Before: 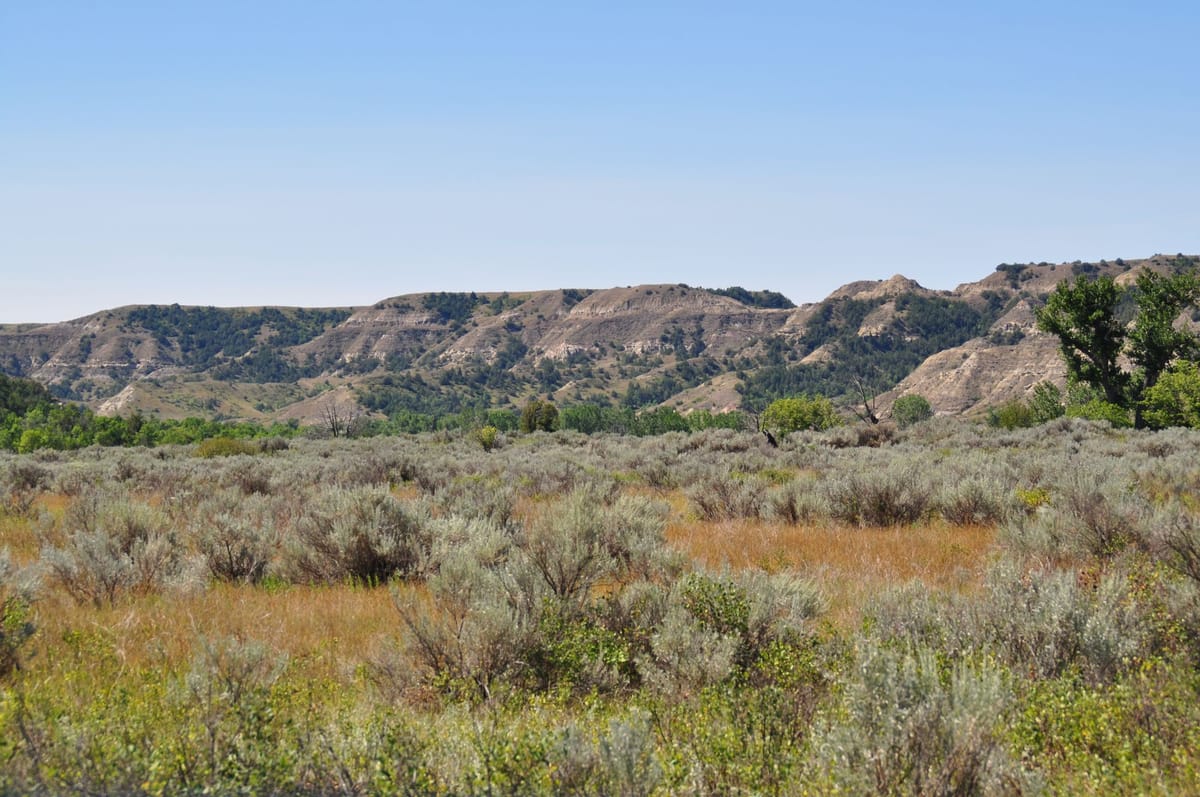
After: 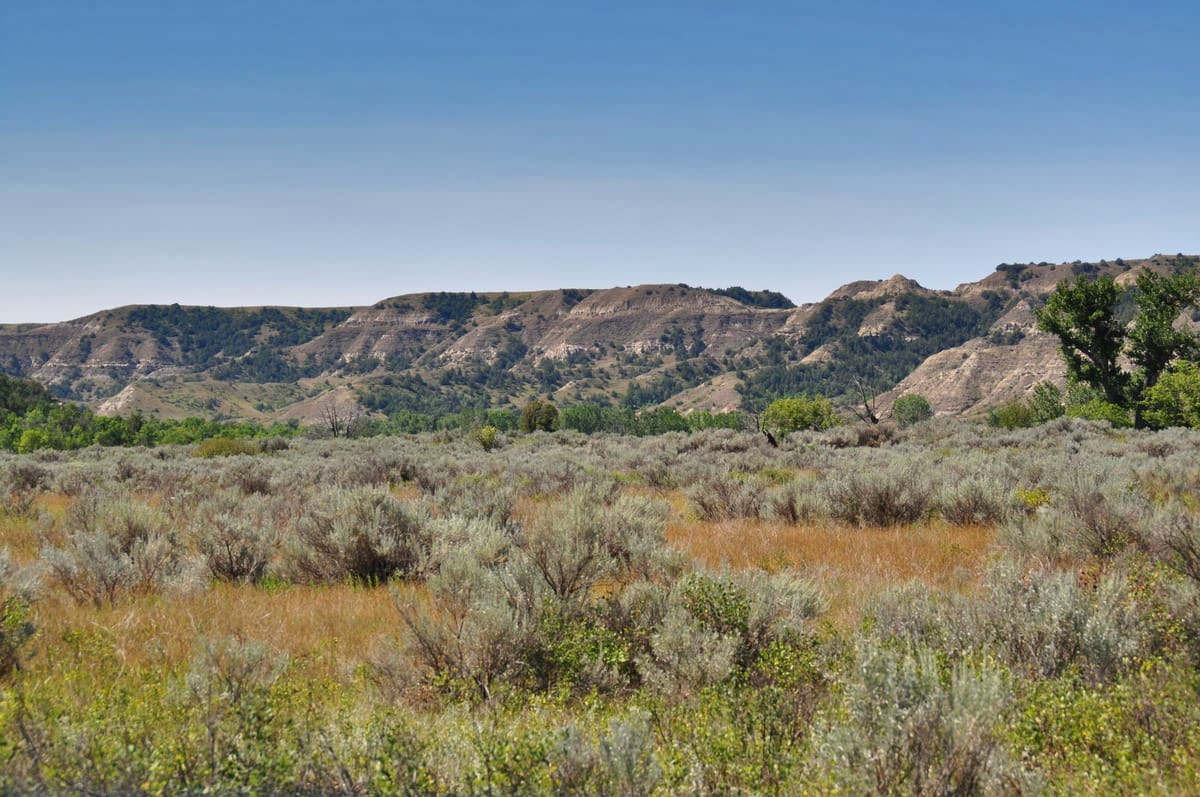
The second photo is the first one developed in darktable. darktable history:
shadows and highlights: shadows 24.23, highlights -76.88, soften with gaussian
